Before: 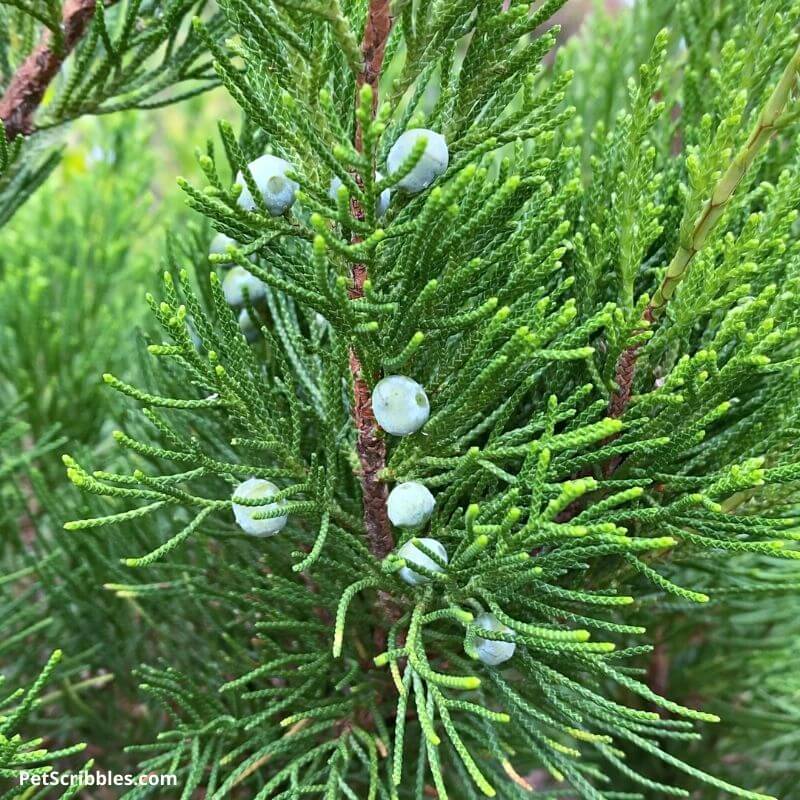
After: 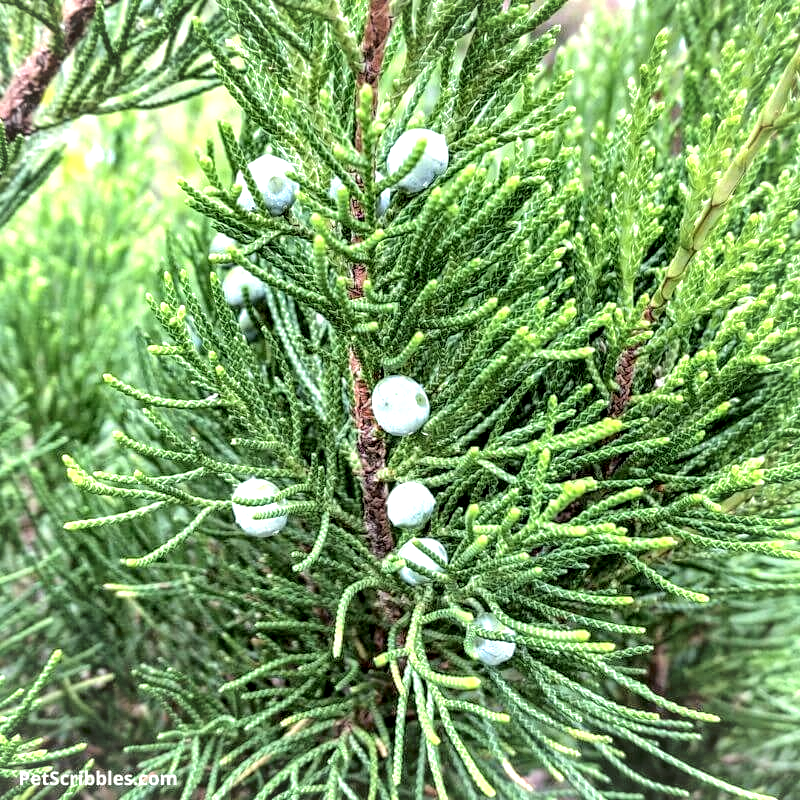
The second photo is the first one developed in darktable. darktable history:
contrast brightness saturation: saturation -0.098
exposure: exposure 0.201 EV, compensate highlight preservation false
local contrast: highlights 22%, shadows 71%, detail 170%
tone curve: curves: ch0 [(0, 0) (0.003, 0.011) (0.011, 0.012) (0.025, 0.013) (0.044, 0.023) (0.069, 0.04) (0.1, 0.06) (0.136, 0.094) (0.177, 0.145) (0.224, 0.213) (0.277, 0.301) (0.335, 0.389) (0.399, 0.473) (0.468, 0.554) (0.543, 0.627) (0.623, 0.694) (0.709, 0.763) (0.801, 0.83) (0.898, 0.906) (1, 1)], color space Lab, independent channels, preserve colors none
shadows and highlights: shadows 31.89, highlights -32.89, soften with gaussian
vignetting: fall-off radius 60.38%, brightness 0.037, saturation -0.001
tone equalizer: -8 EV -0.395 EV, -7 EV -0.424 EV, -6 EV -0.321 EV, -5 EV -0.22 EV, -3 EV 0.23 EV, -2 EV 0.339 EV, -1 EV 0.37 EV, +0 EV 0.397 EV
